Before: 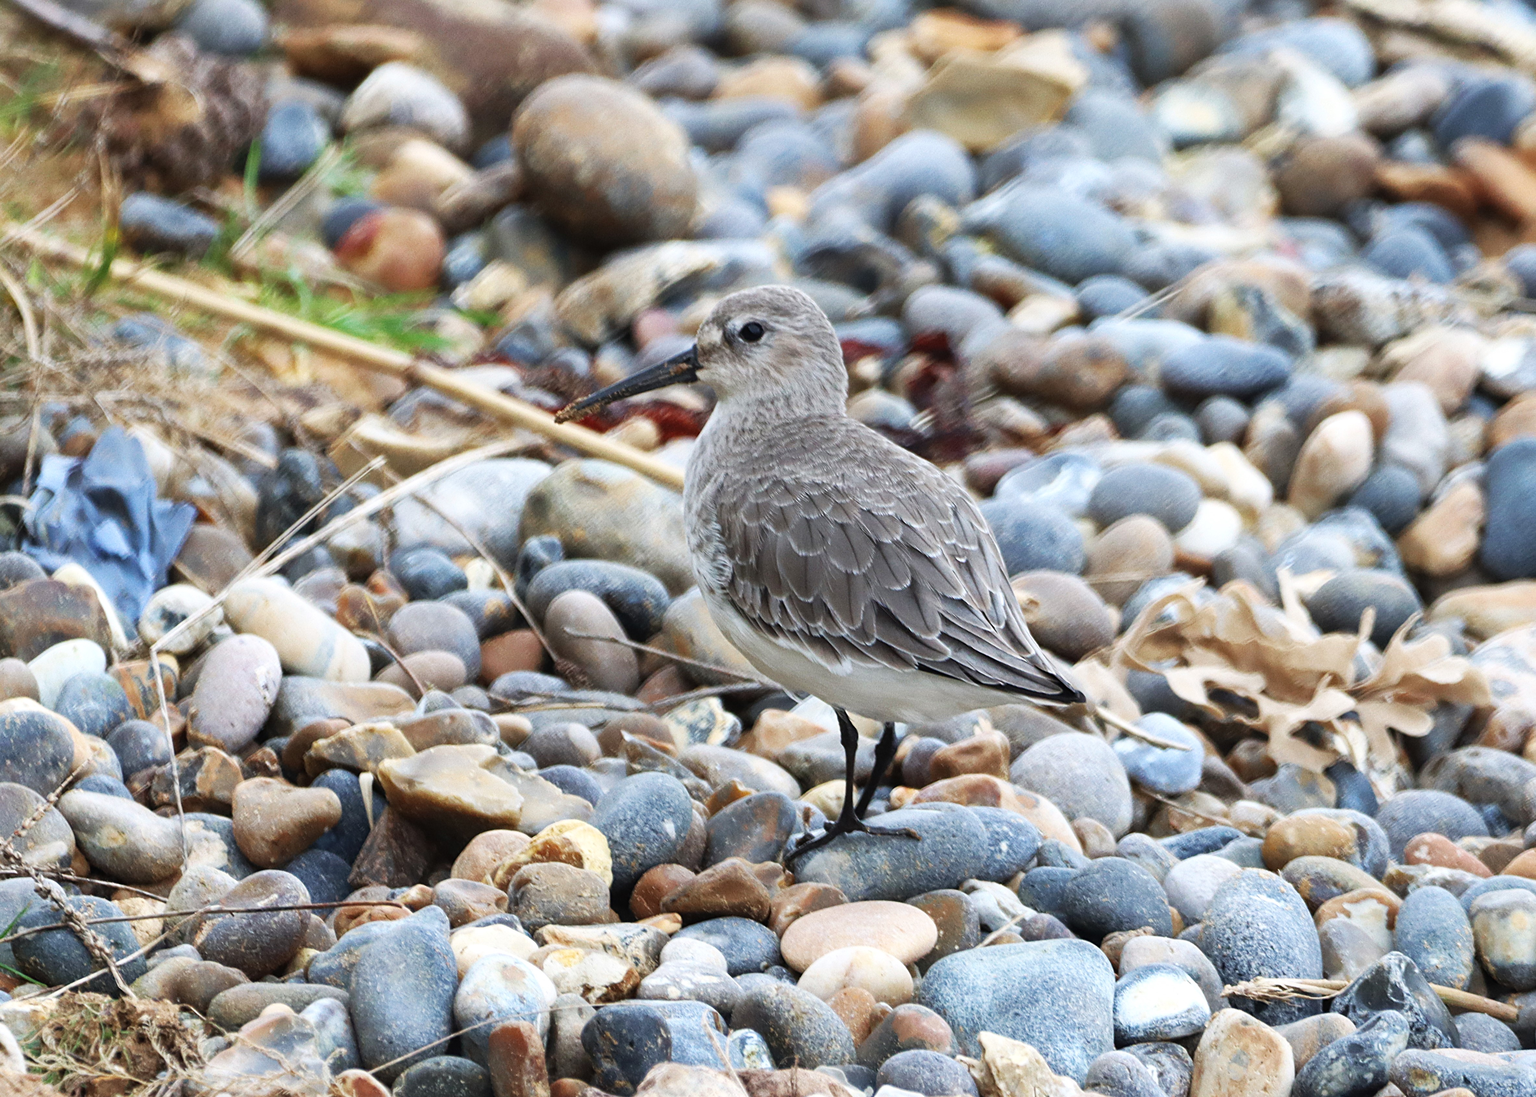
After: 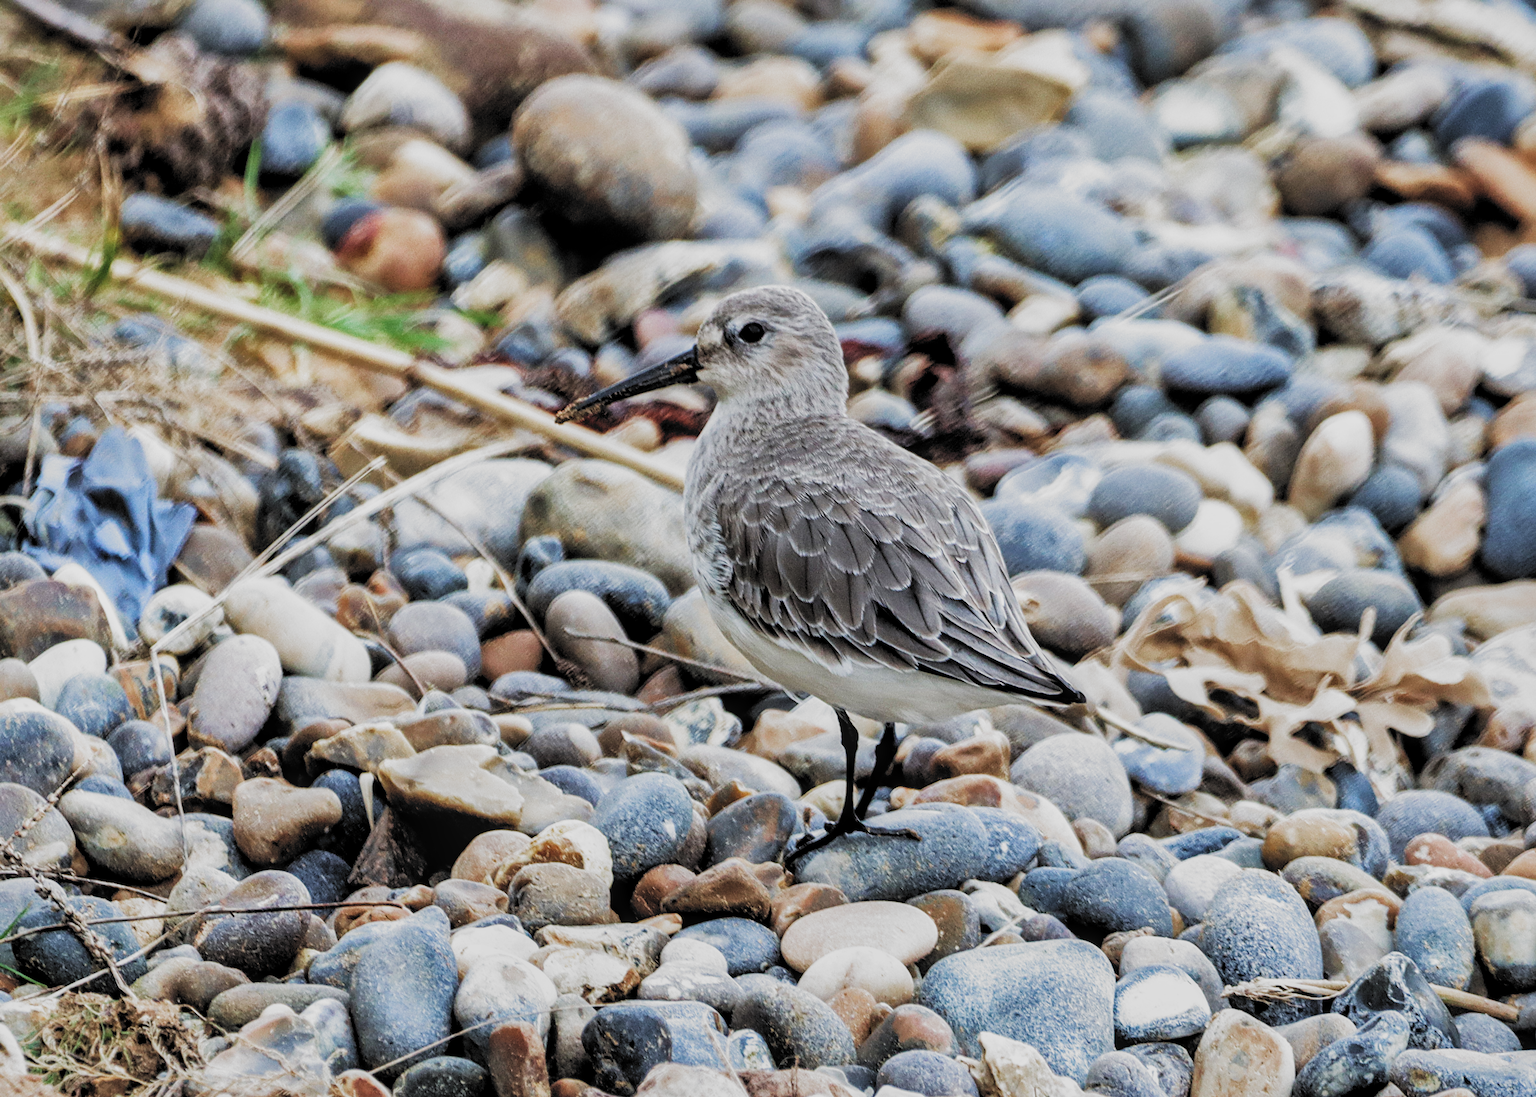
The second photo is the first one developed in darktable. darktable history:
shadows and highlights: on, module defaults
velvia: strength 14.5%
local contrast: on, module defaults
filmic rgb: black relative exposure -5.06 EV, white relative exposure 3.95 EV, hardness 2.9, contrast 1.298, highlights saturation mix -29.21%, add noise in highlights 0, preserve chrominance luminance Y, color science v3 (2019), use custom middle-gray values true, contrast in highlights soft
